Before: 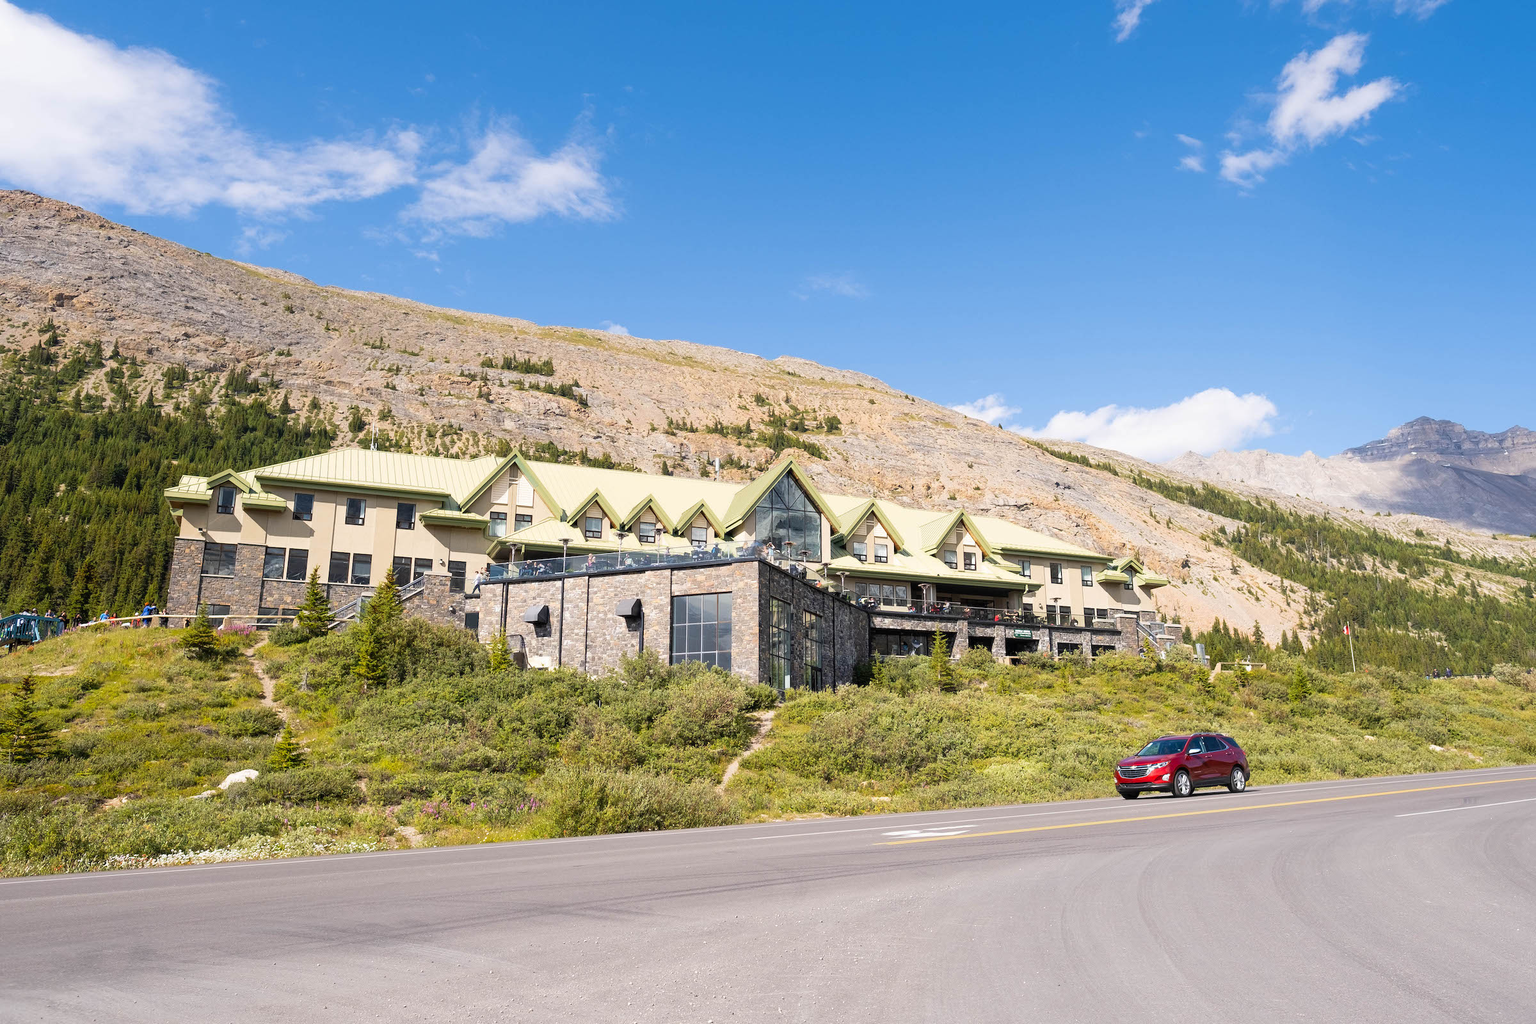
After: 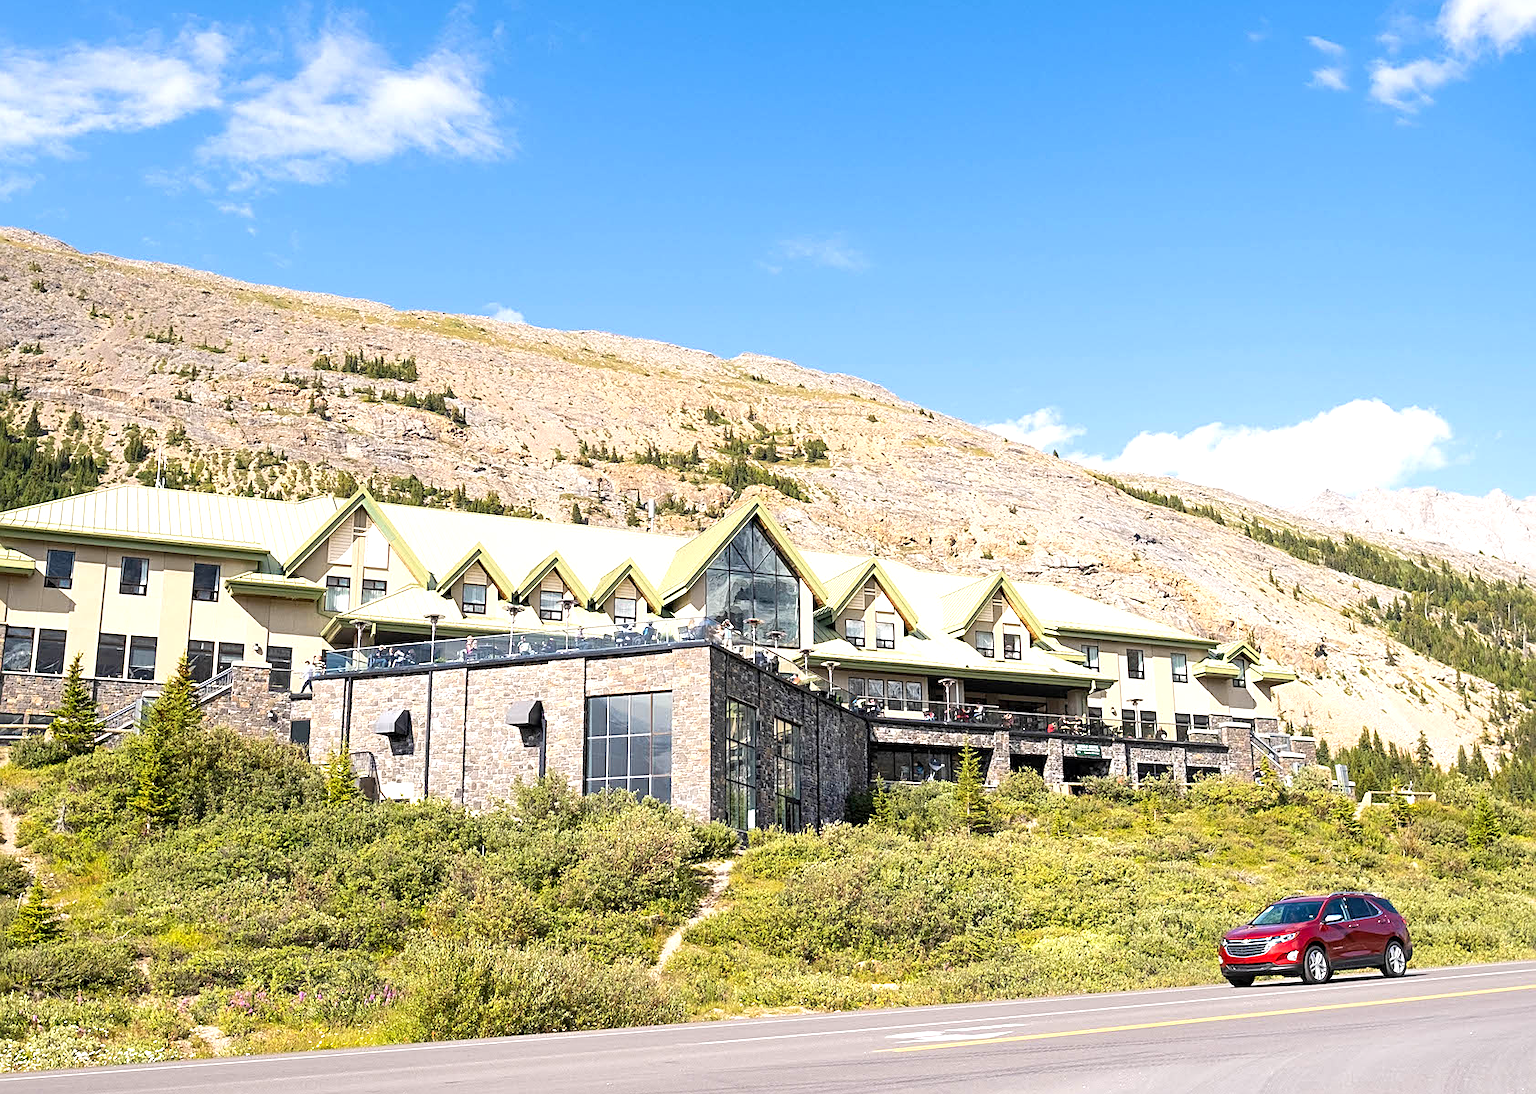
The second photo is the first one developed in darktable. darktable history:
tone equalizer: on, module defaults
crop and rotate: left 17.046%, top 10.659%, right 12.989%, bottom 14.553%
exposure: black level correction 0.001, exposure 0.5 EV, compensate exposure bias true, compensate highlight preservation false
sharpen: on, module defaults
